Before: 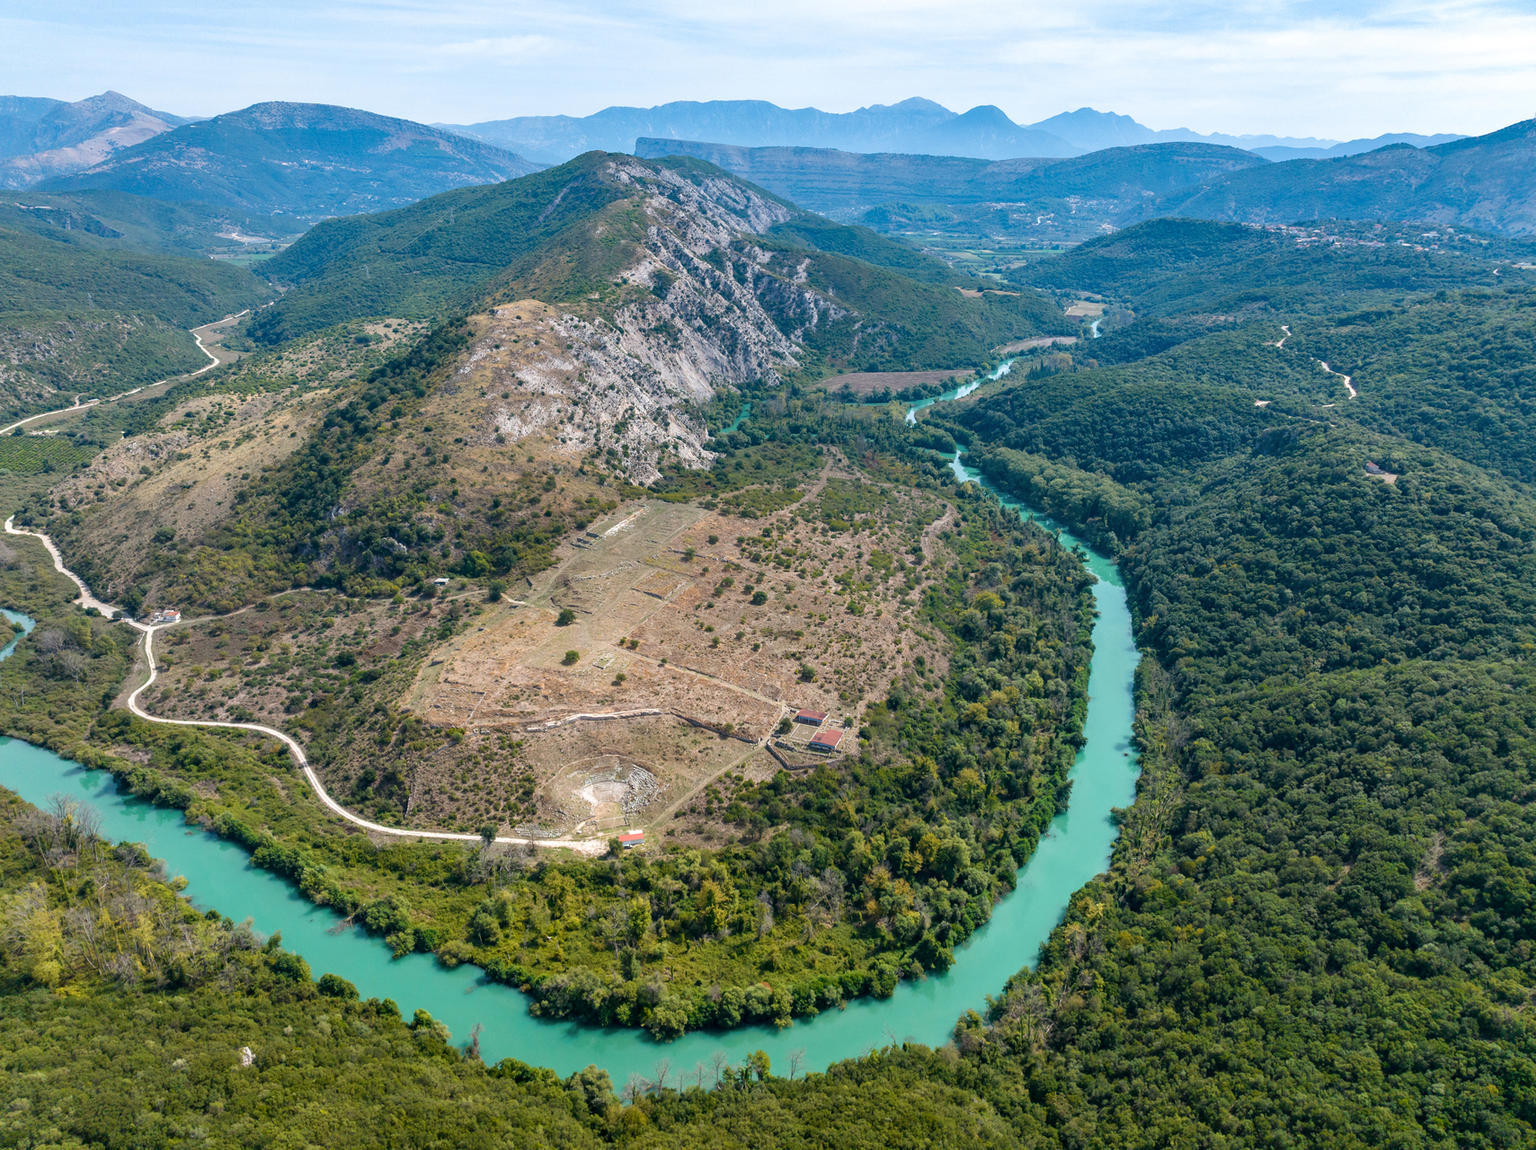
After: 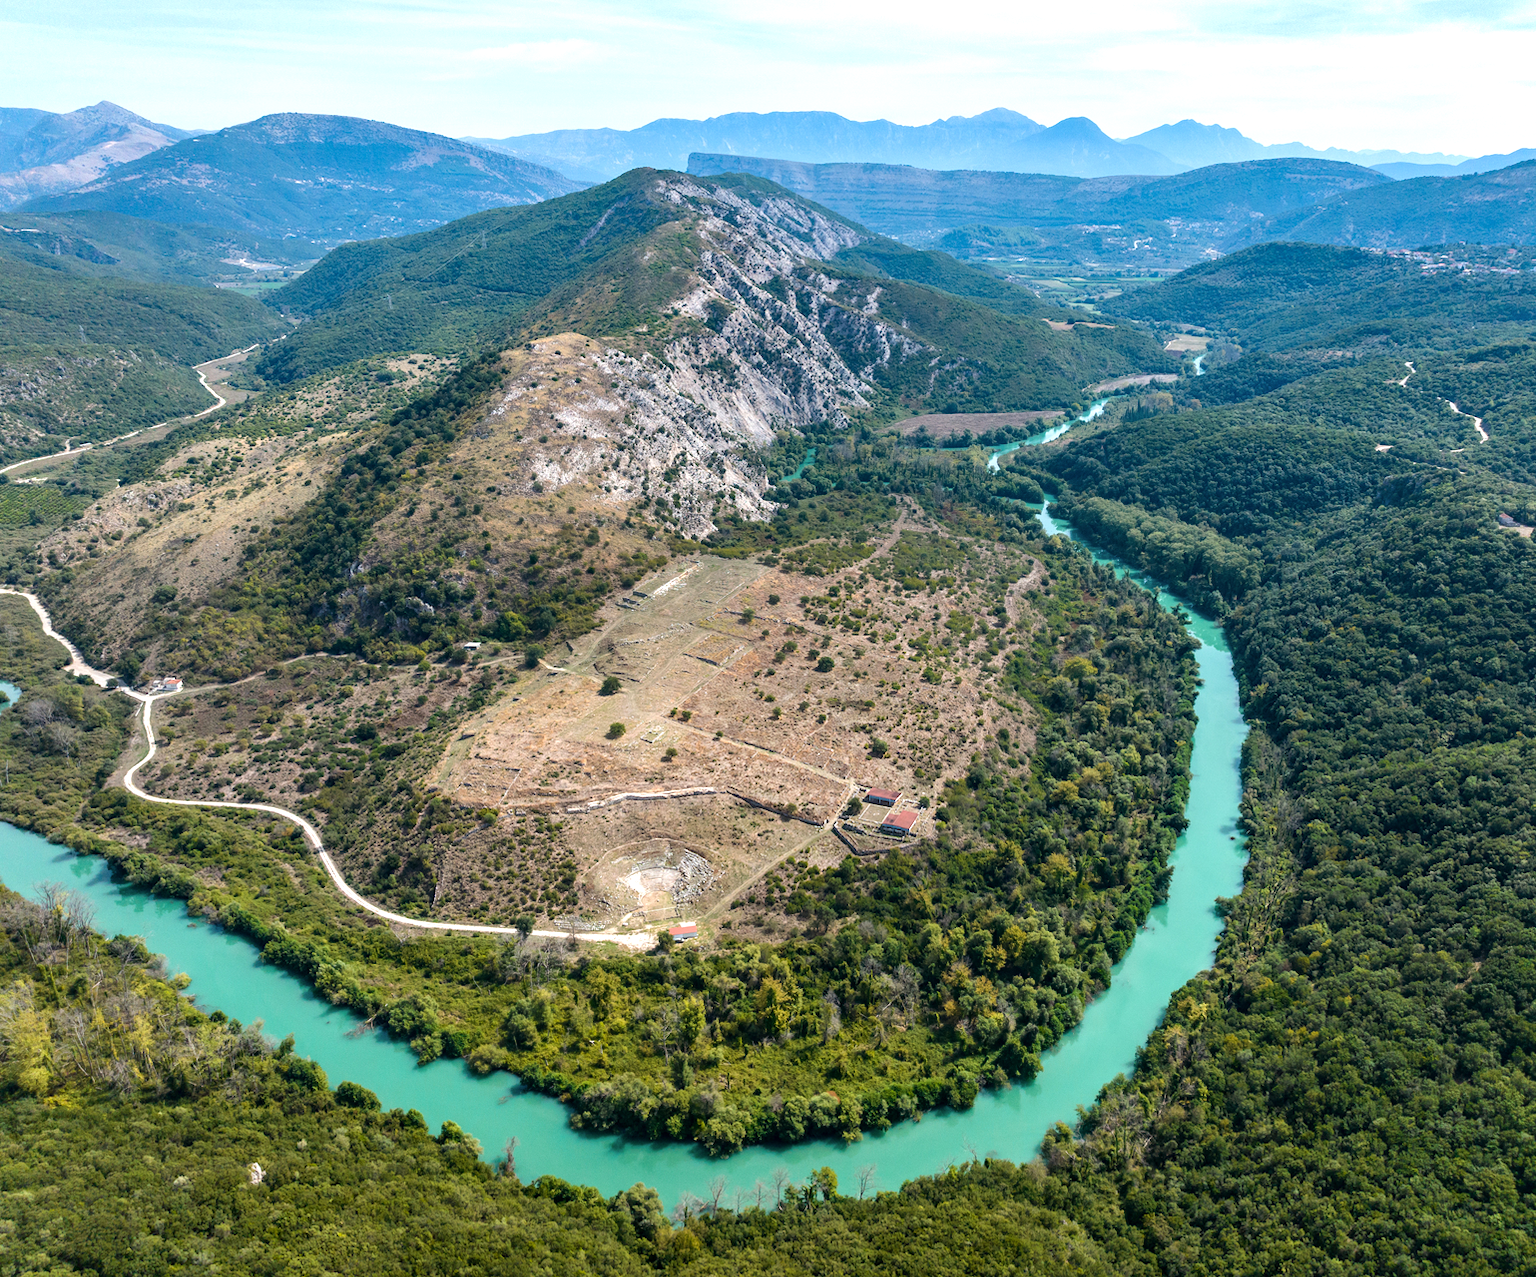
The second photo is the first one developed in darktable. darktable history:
tone equalizer: -8 EV -0.417 EV, -7 EV -0.389 EV, -6 EV -0.333 EV, -5 EV -0.222 EV, -3 EV 0.222 EV, -2 EV 0.333 EV, -1 EV 0.389 EV, +0 EV 0.417 EV, edges refinement/feathering 500, mask exposure compensation -1.57 EV, preserve details no
crop and rotate: left 1.088%, right 8.807%
